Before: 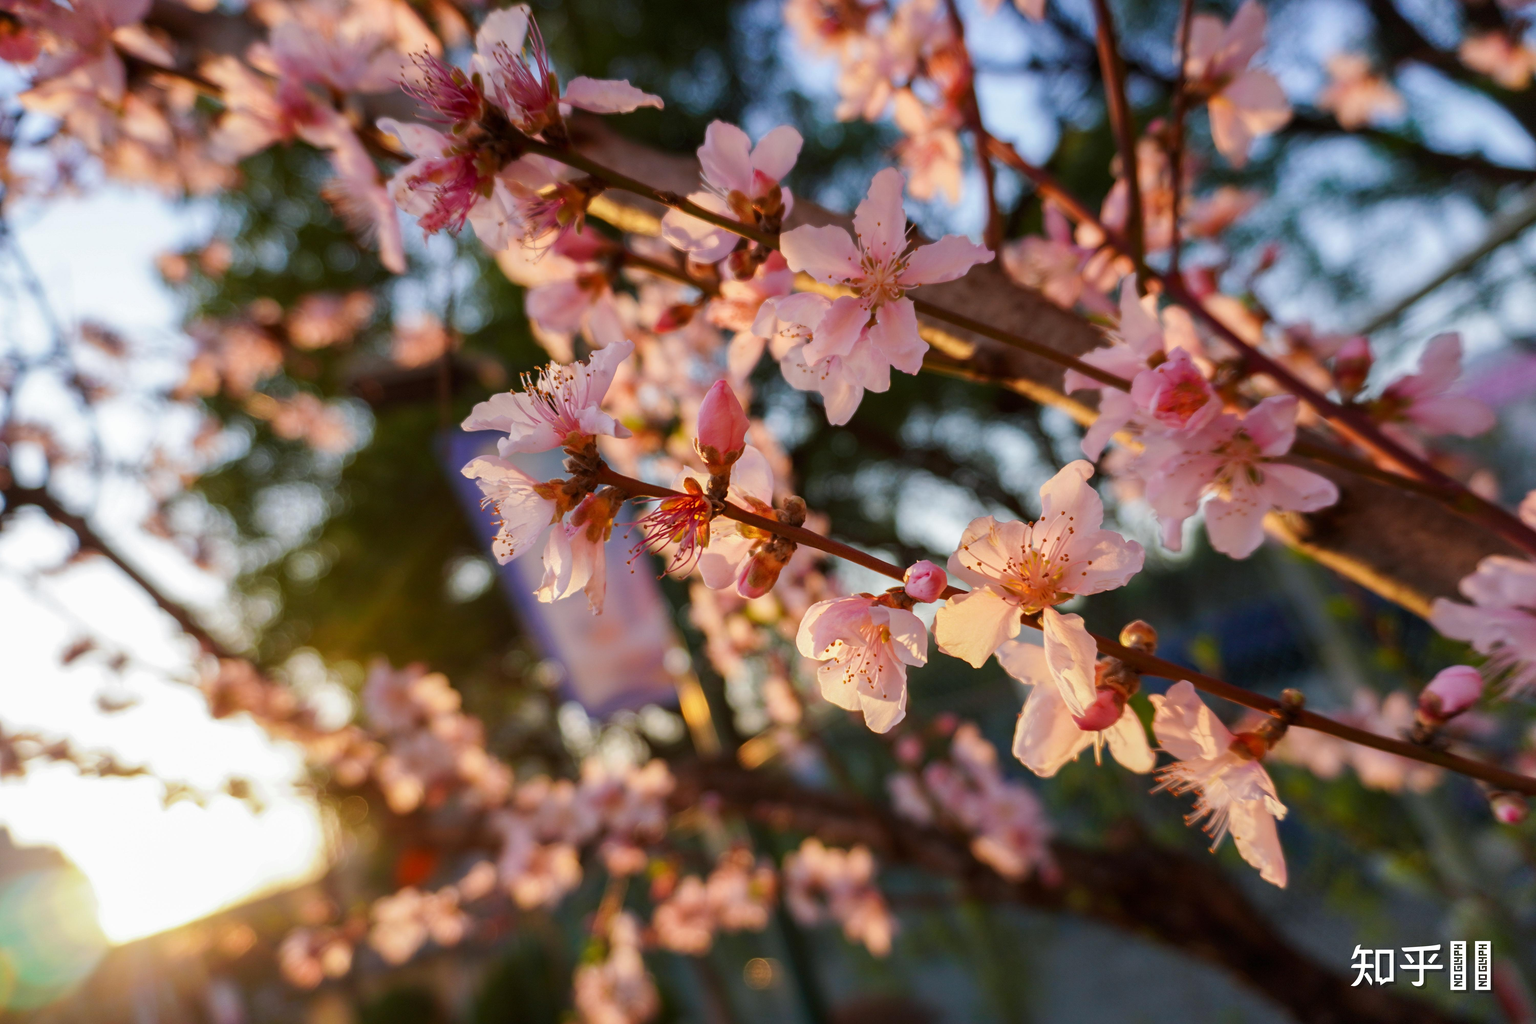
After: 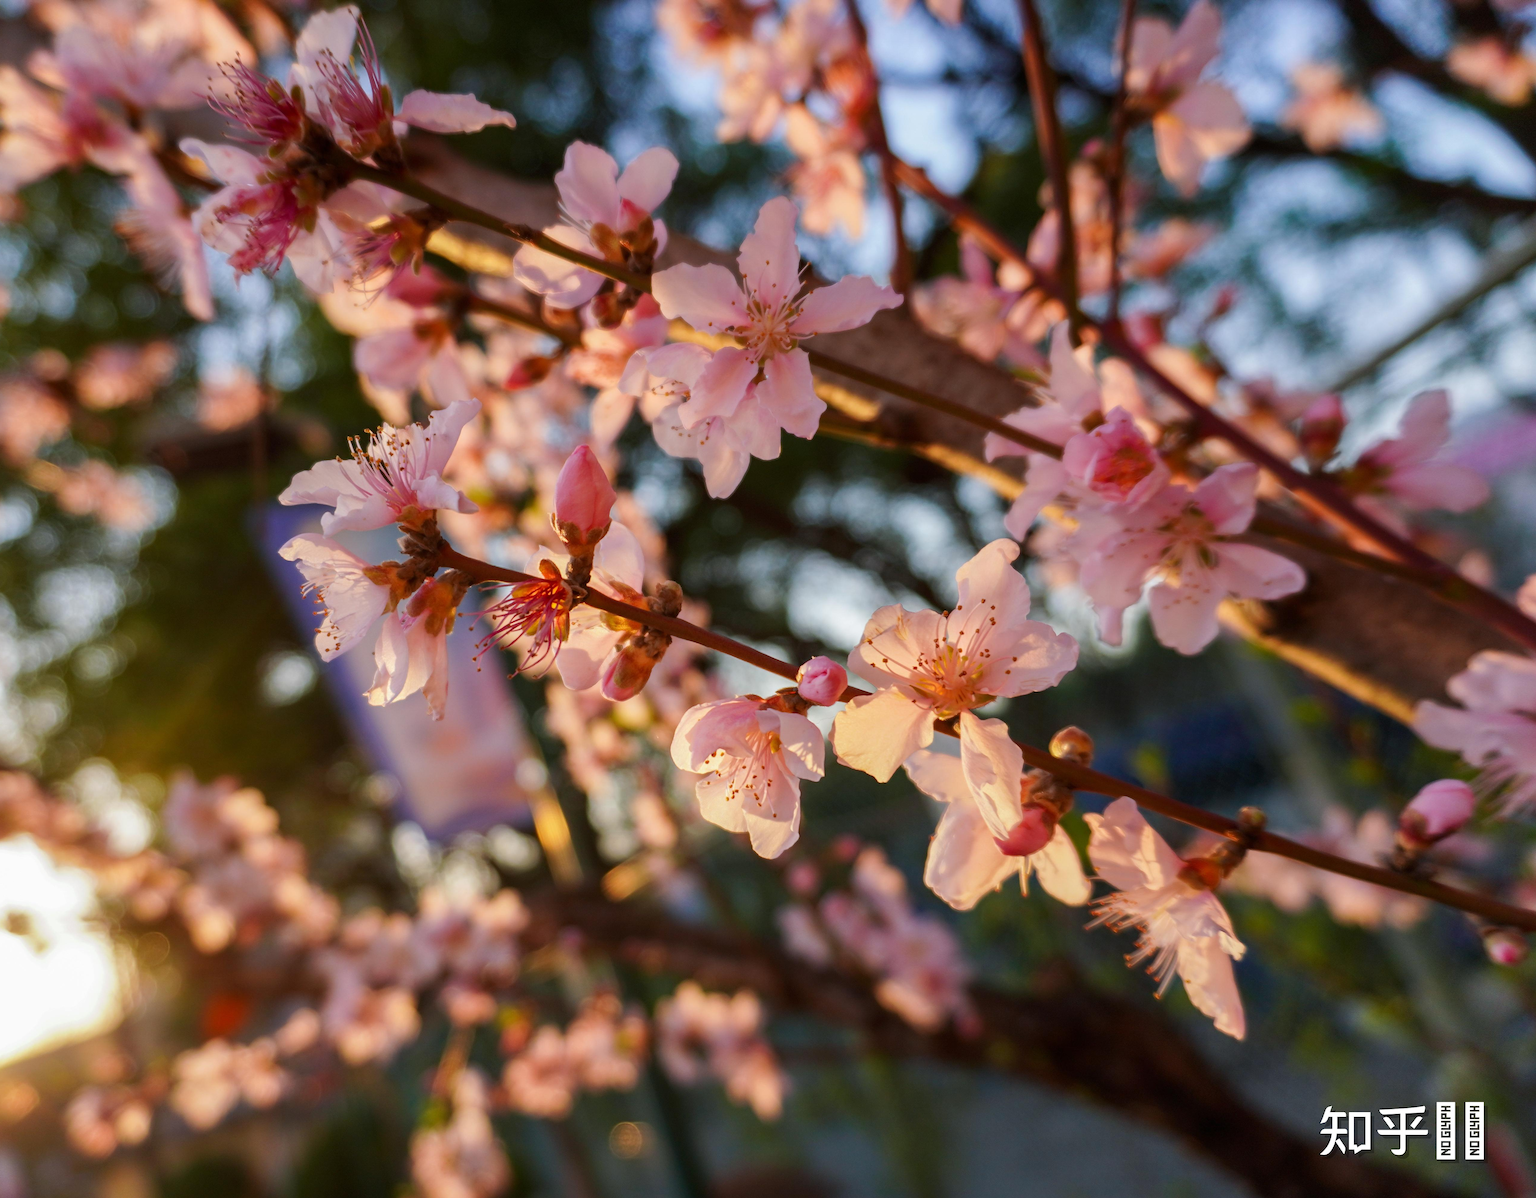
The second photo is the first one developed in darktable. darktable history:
crop and rotate: left 14.58%
